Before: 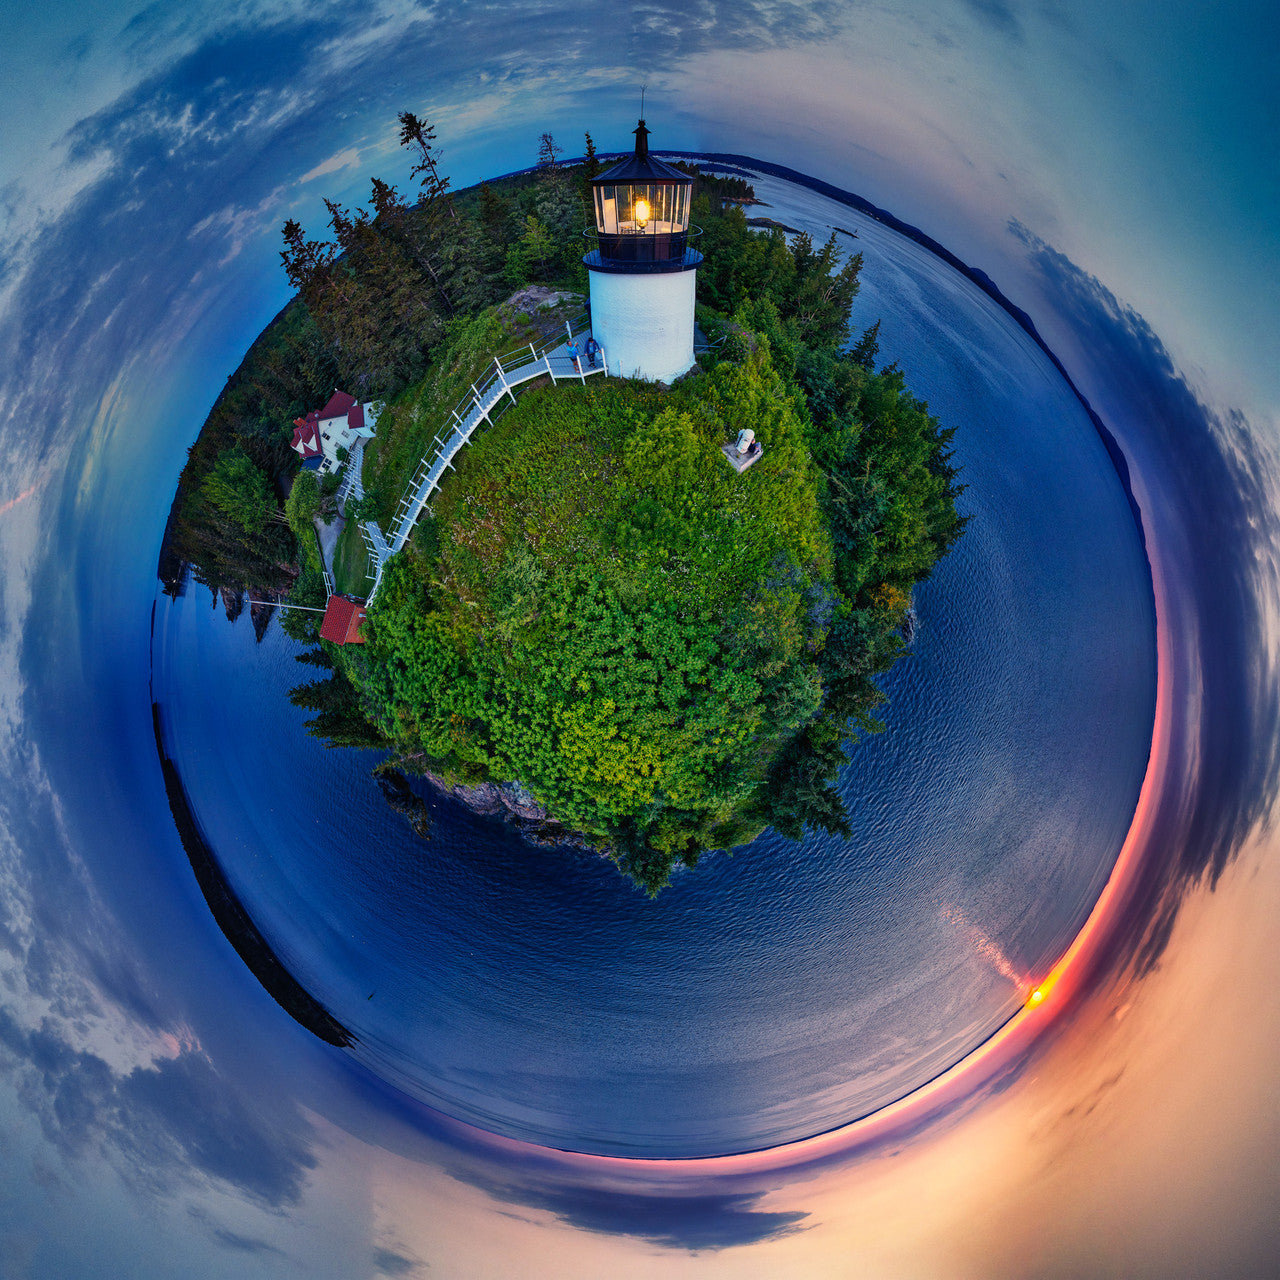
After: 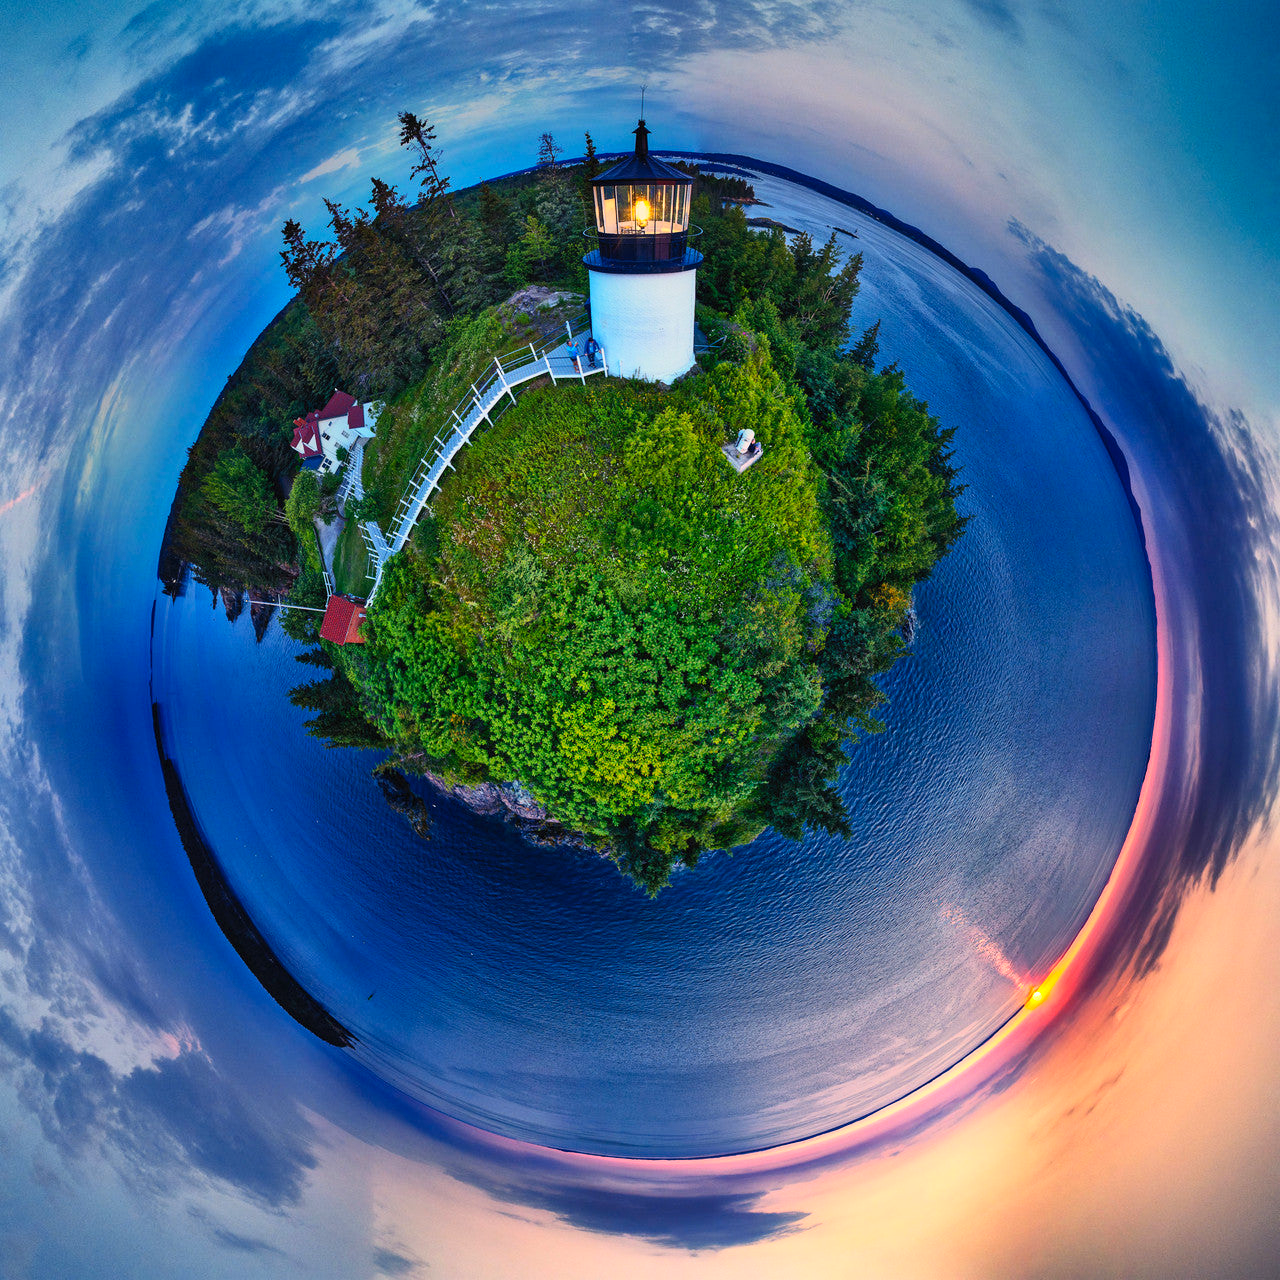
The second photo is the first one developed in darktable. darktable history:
color calibration: illuminant same as pipeline (D50), adaptation XYZ, x 0.346, y 0.358, temperature 5007.52 K
contrast brightness saturation: contrast 0.197, brightness 0.158, saturation 0.22
